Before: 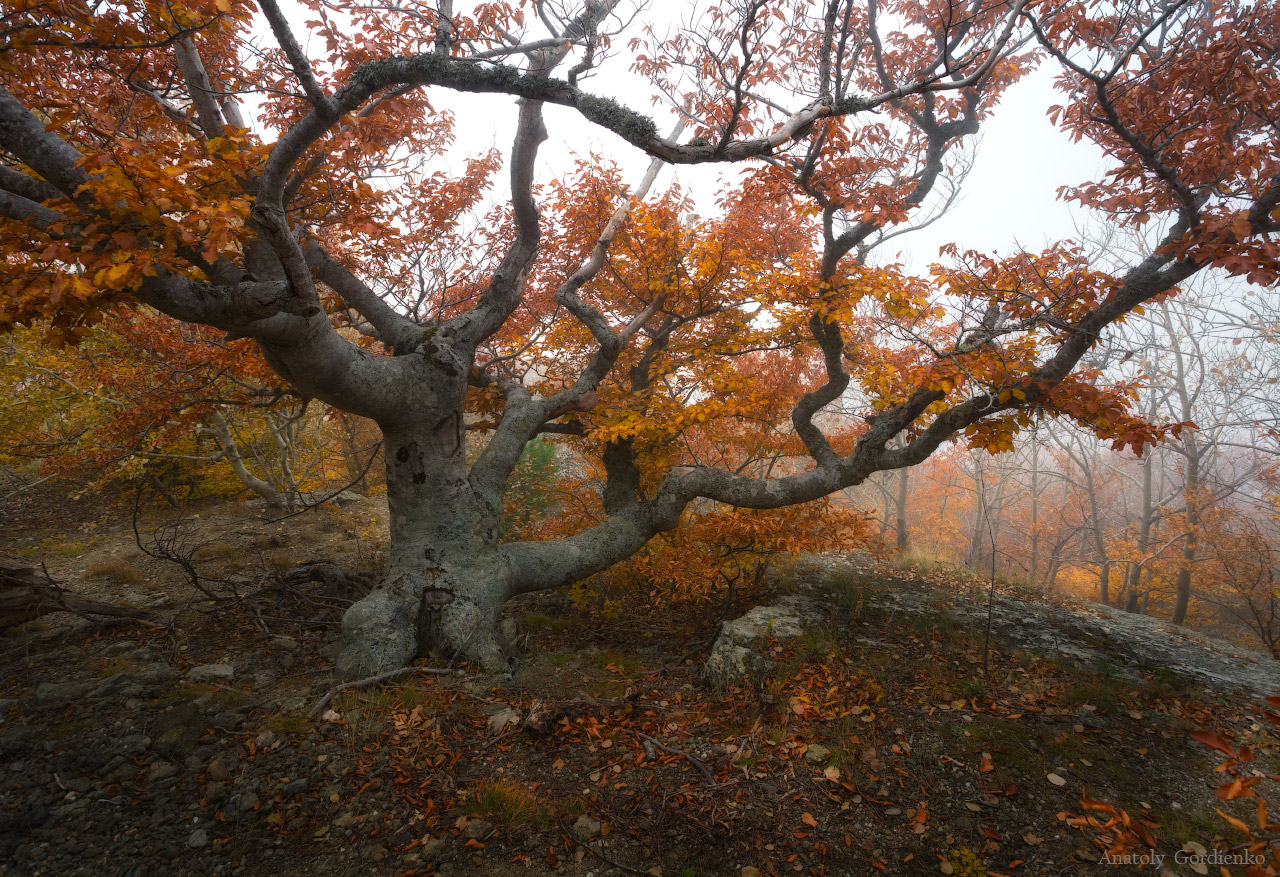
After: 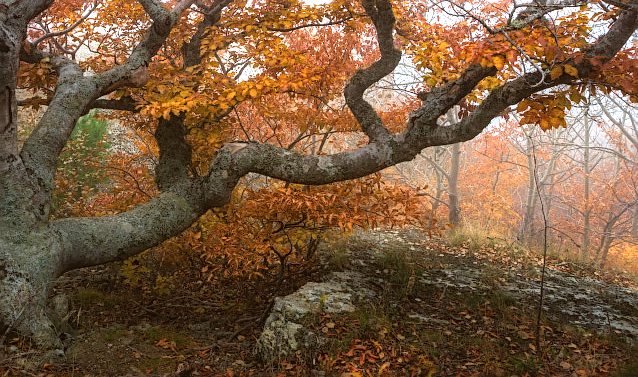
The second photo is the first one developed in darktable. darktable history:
sharpen: on, module defaults
crop: left 35.047%, top 36.96%, right 15.081%, bottom 19.948%
tone equalizer: -8 EV -0.789 EV, -7 EV -0.687 EV, -6 EV -0.59 EV, -5 EV -0.394 EV, -3 EV 0.373 EV, -2 EV 0.6 EV, -1 EV 0.693 EV, +0 EV 0.748 EV
local contrast: on, module defaults
contrast brightness saturation: contrast -0.125
color correction: highlights a* -3.16, highlights b* -6.82, shadows a* 3.13, shadows b* 5.2
velvia: on, module defaults
